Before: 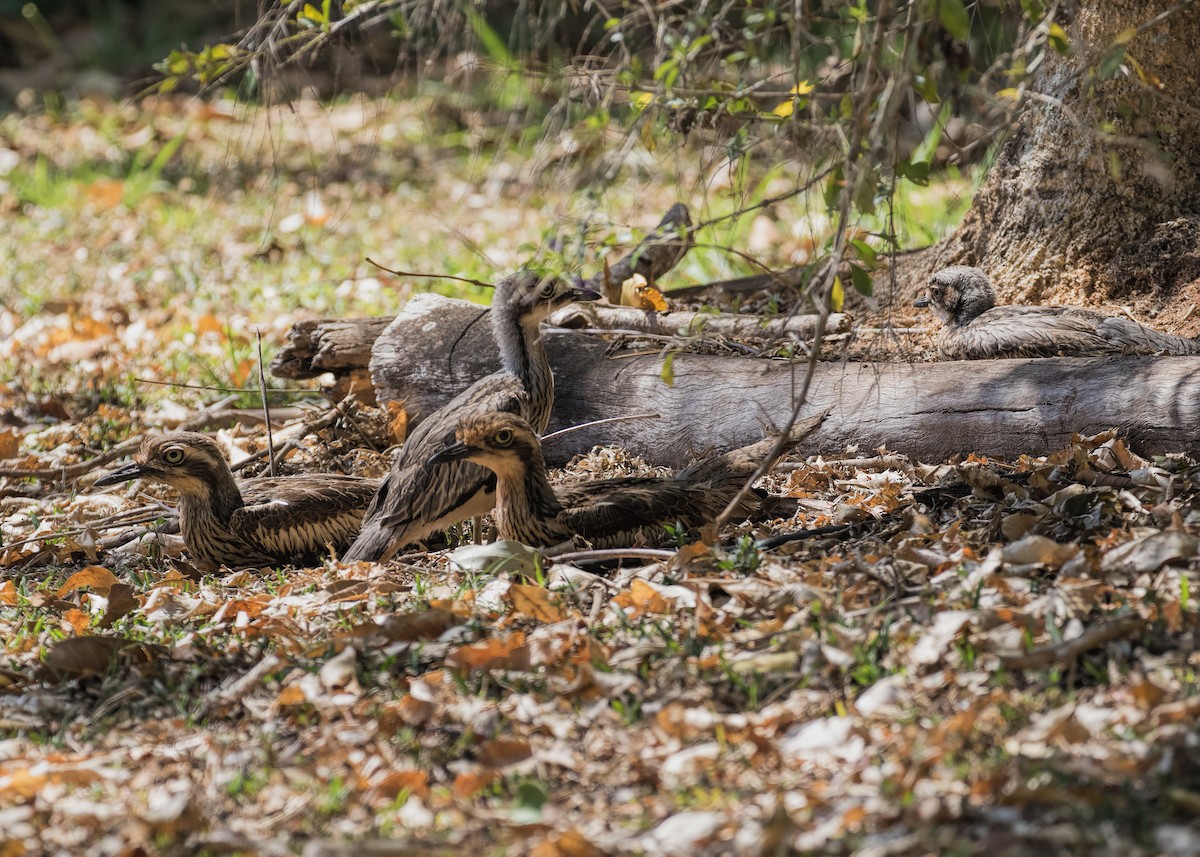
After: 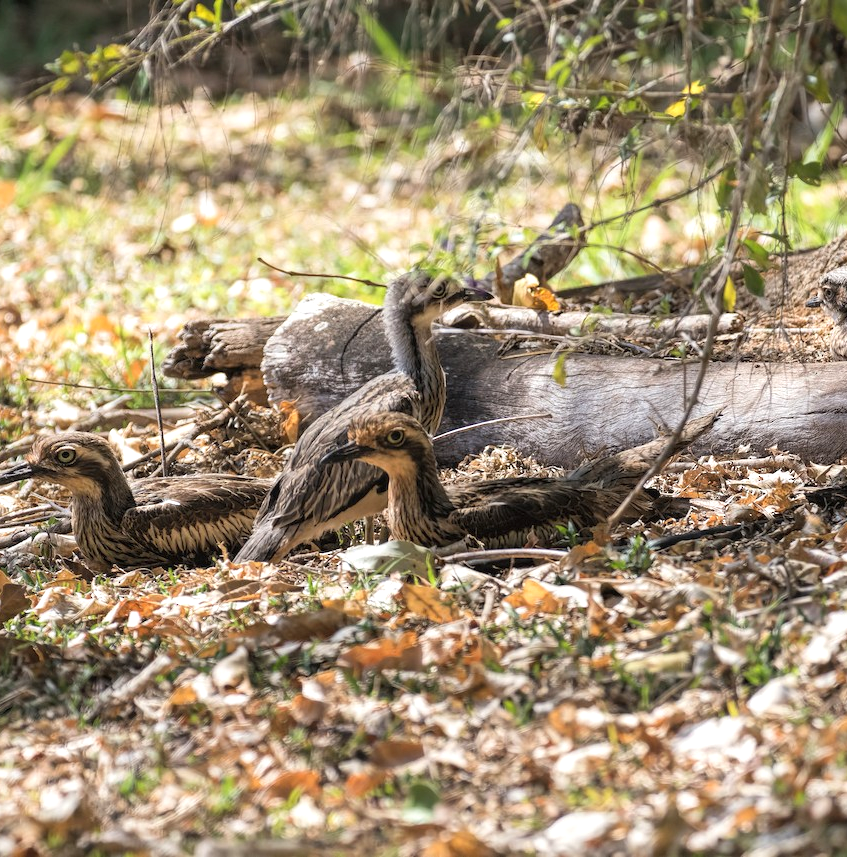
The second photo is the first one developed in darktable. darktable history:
crop and rotate: left 9.048%, right 20.363%
exposure: exposure 0.569 EV, compensate exposure bias true, compensate highlight preservation false
